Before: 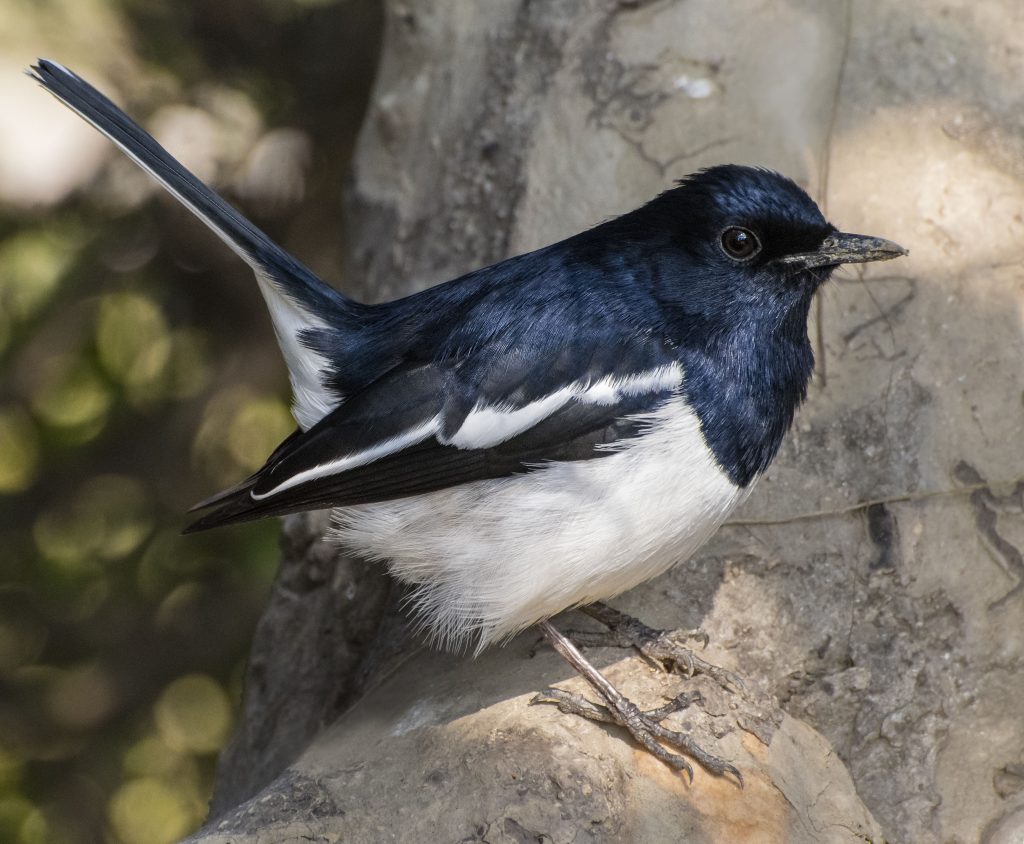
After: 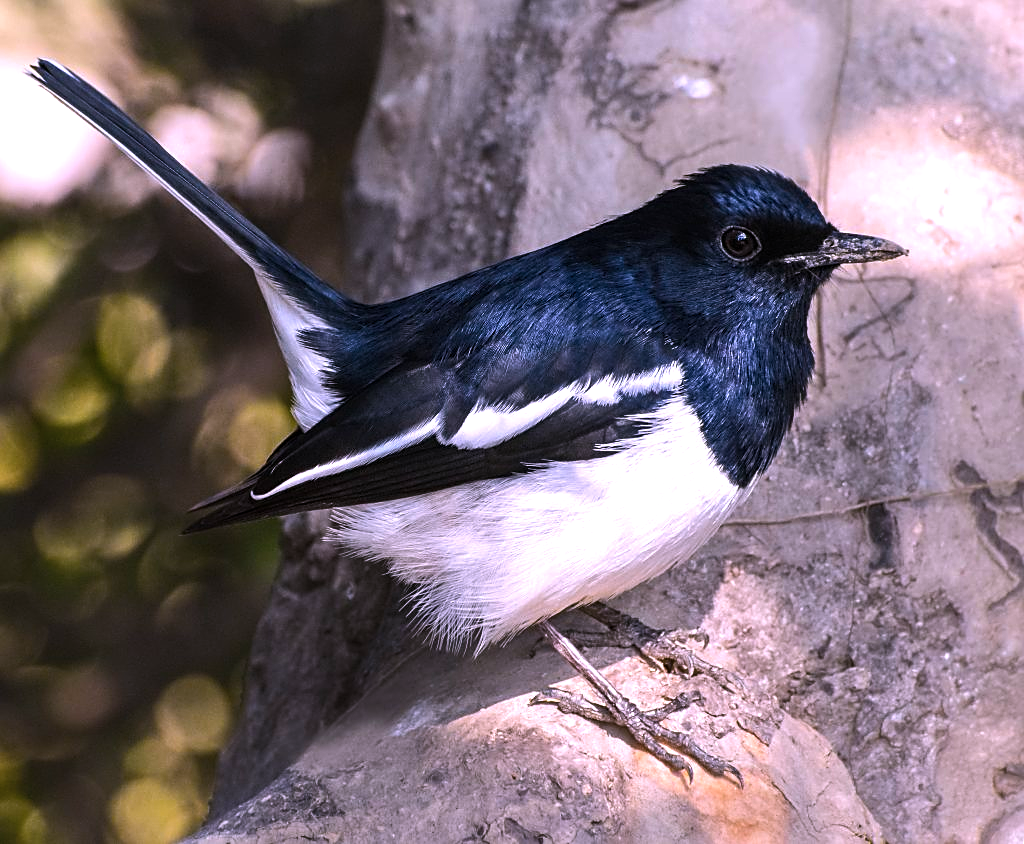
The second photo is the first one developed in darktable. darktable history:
color balance rgb: perceptual saturation grading › global saturation 40.915%, perceptual brilliance grading › highlights 20.14%, perceptual brilliance grading › mid-tones 19.268%, perceptual brilliance grading › shadows -19.754%
color correction: highlights a* 15.15, highlights b* -25.8
sharpen: on, module defaults
